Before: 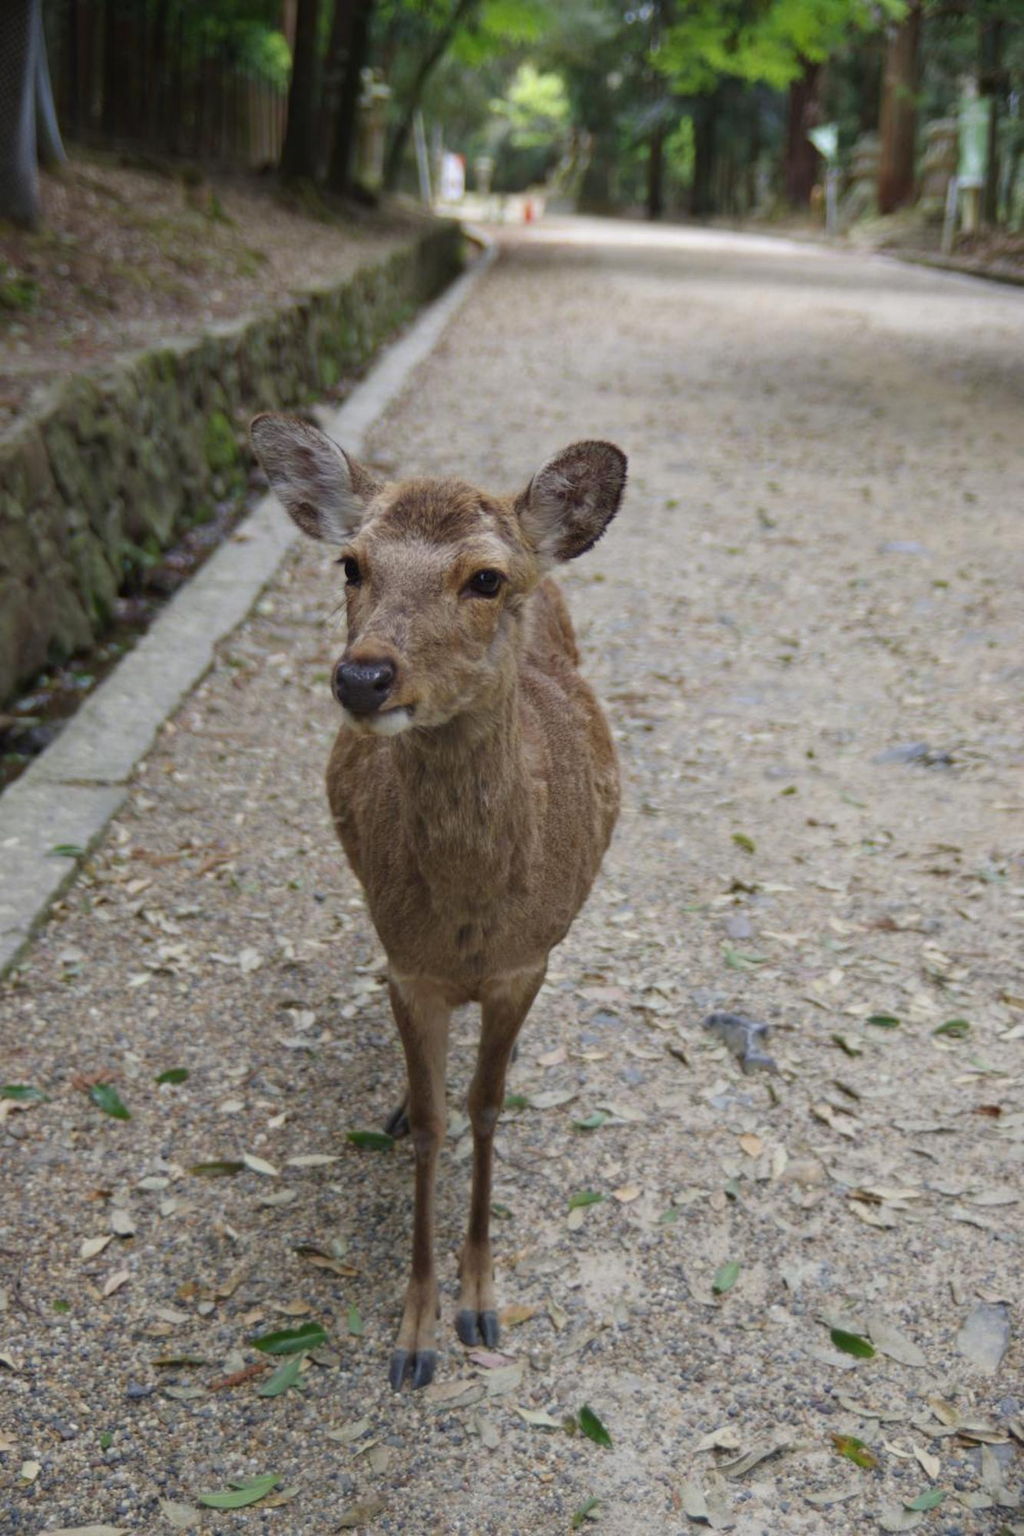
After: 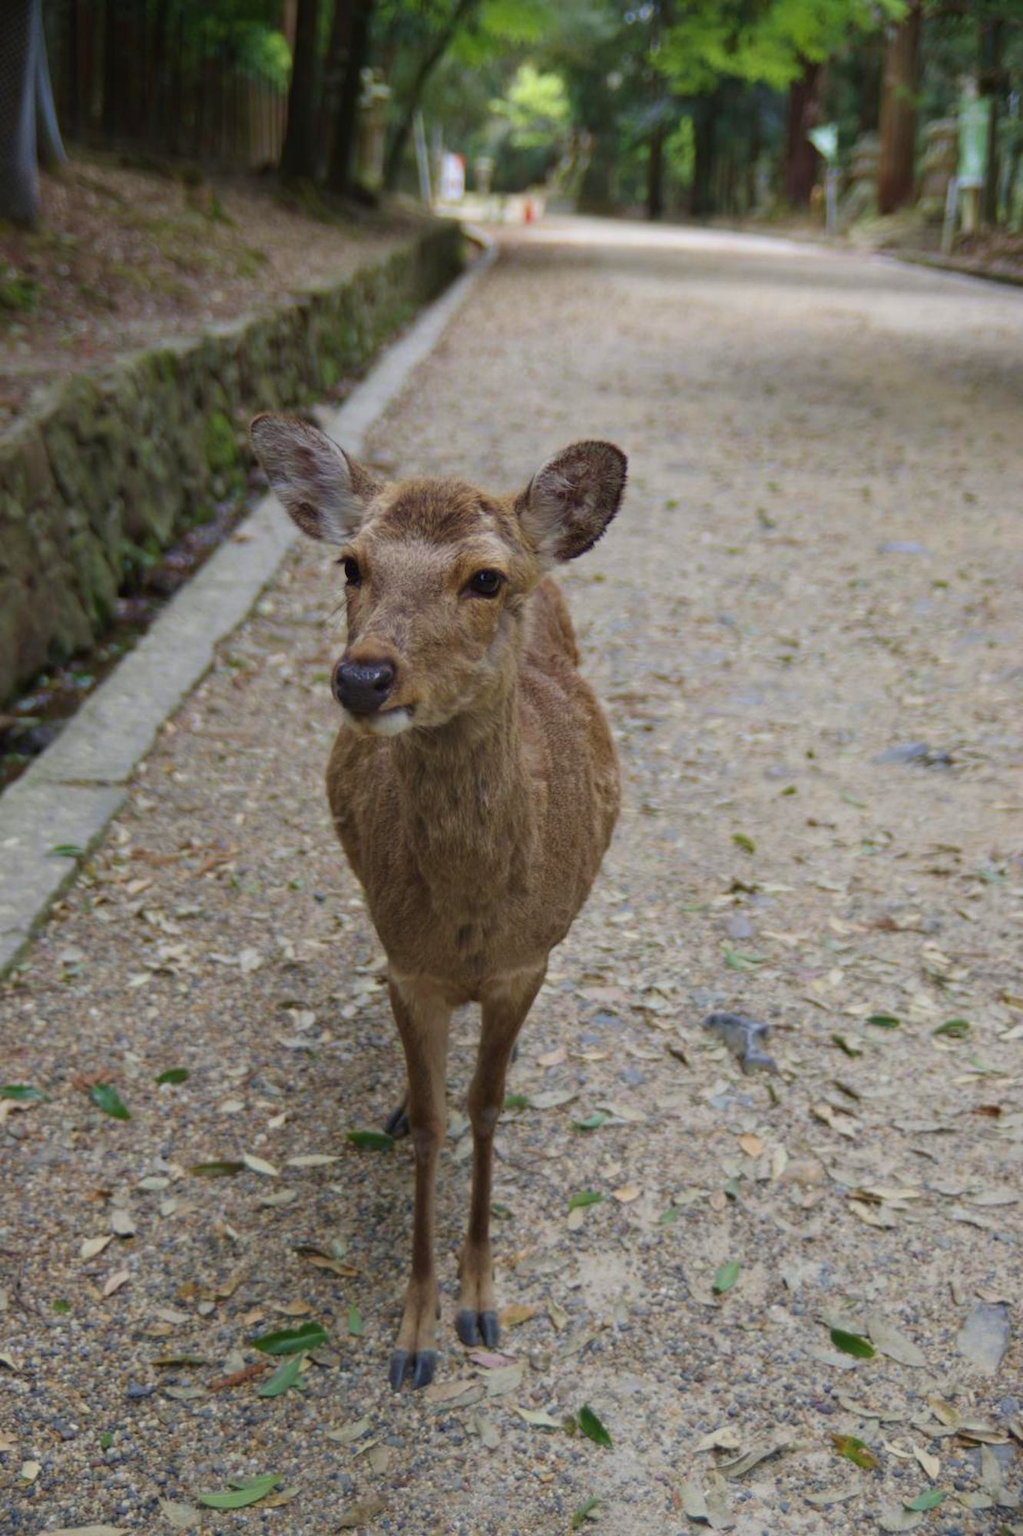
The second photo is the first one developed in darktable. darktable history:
velvia: on, module defaults
exposure: exposure -0.153 EV, compensate highlight preservation false
